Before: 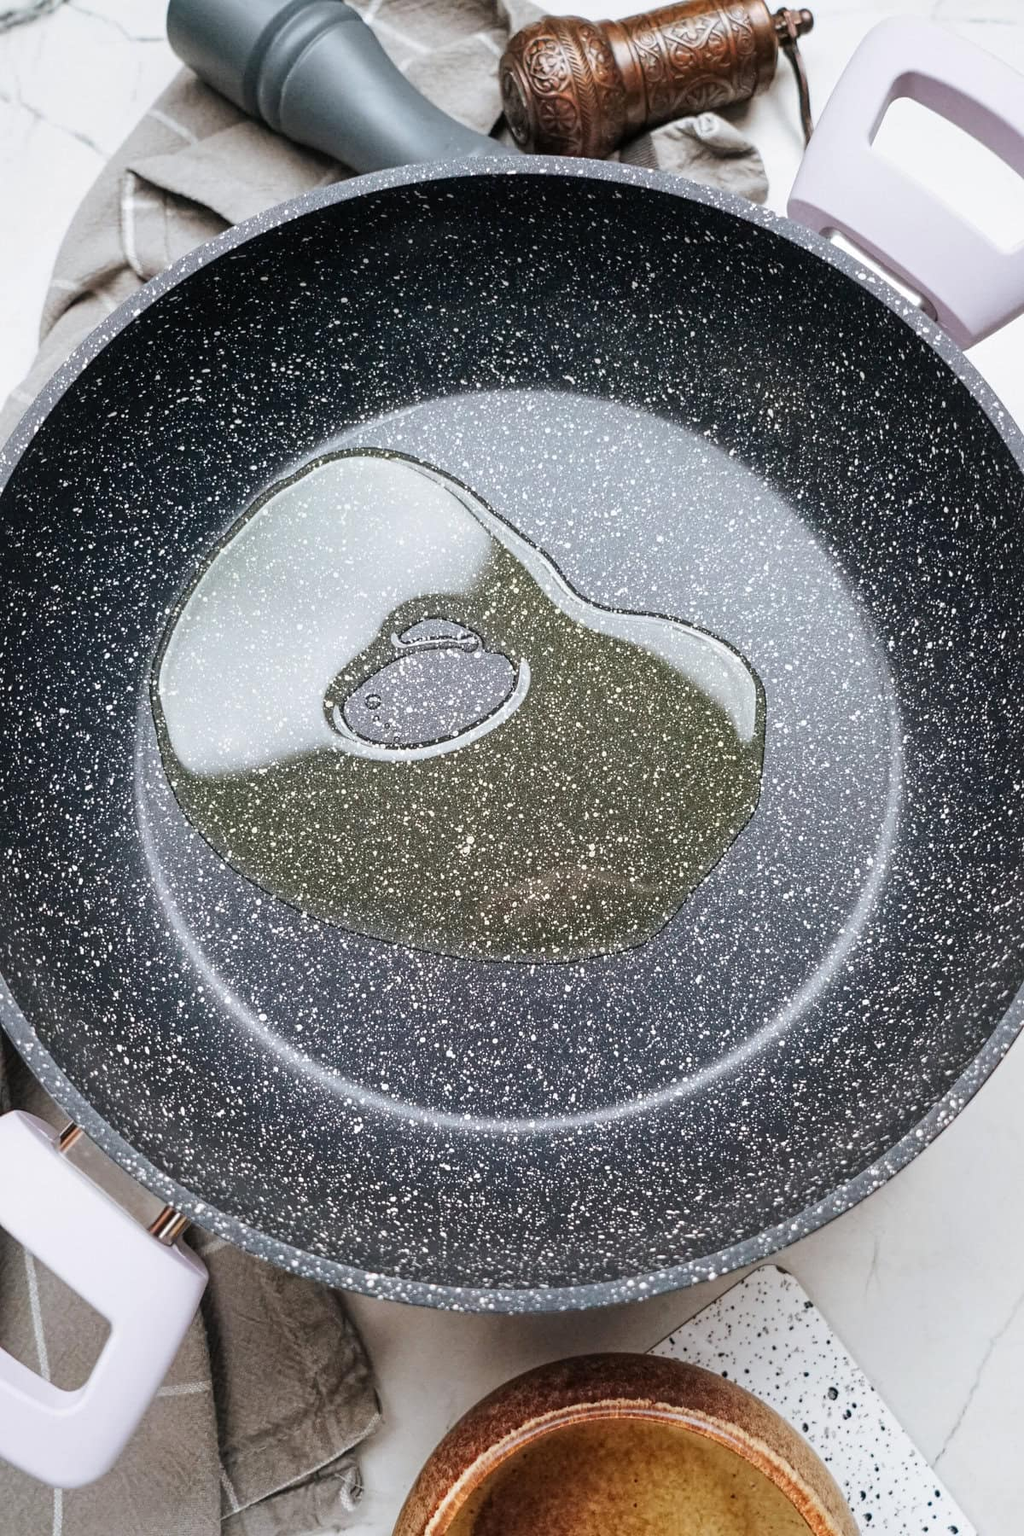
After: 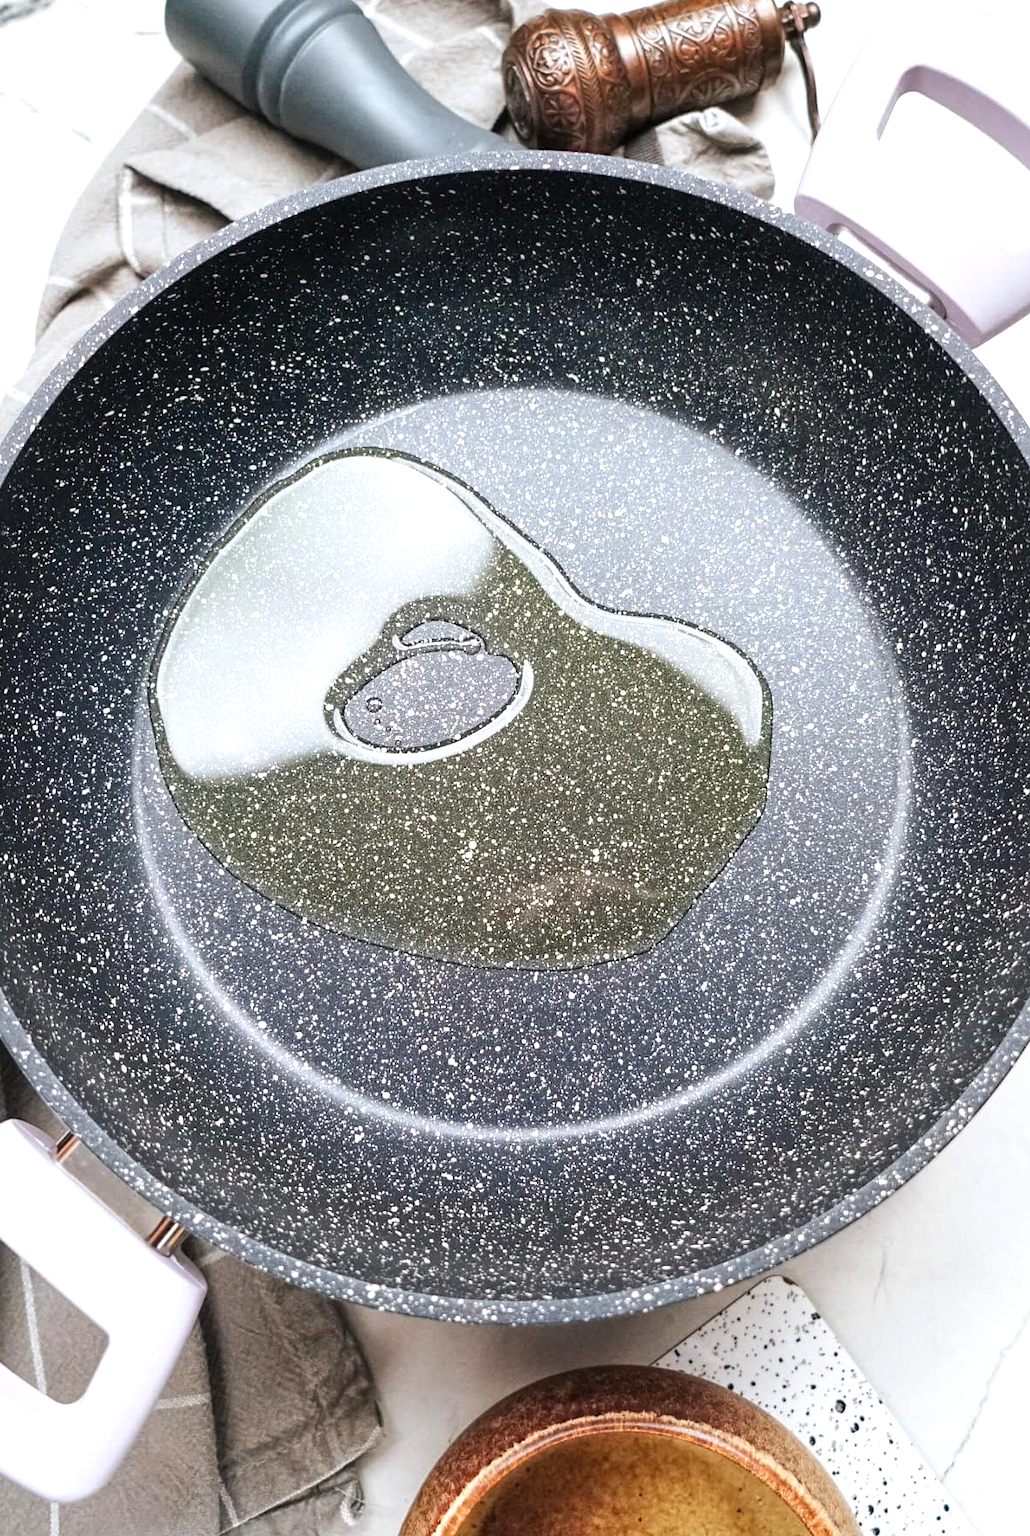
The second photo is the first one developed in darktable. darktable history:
exposure: black level correction 0, exposure 0.498 EV, compensate exposure bias true, compensate highlight preservation false
crop: left 0.493%, top 0.47%, right 0.229%, bottom 0.883%
